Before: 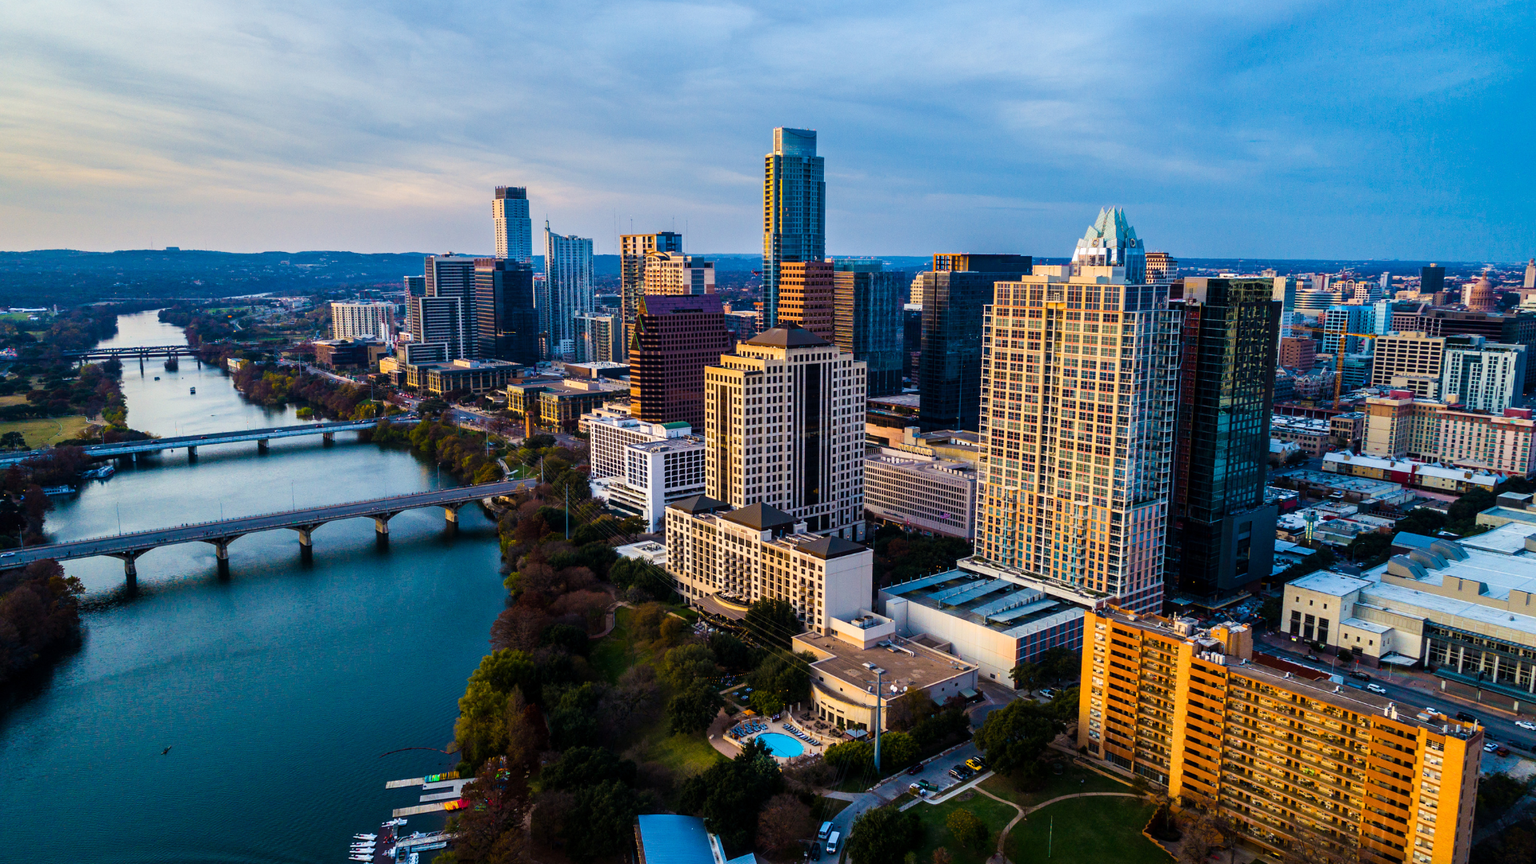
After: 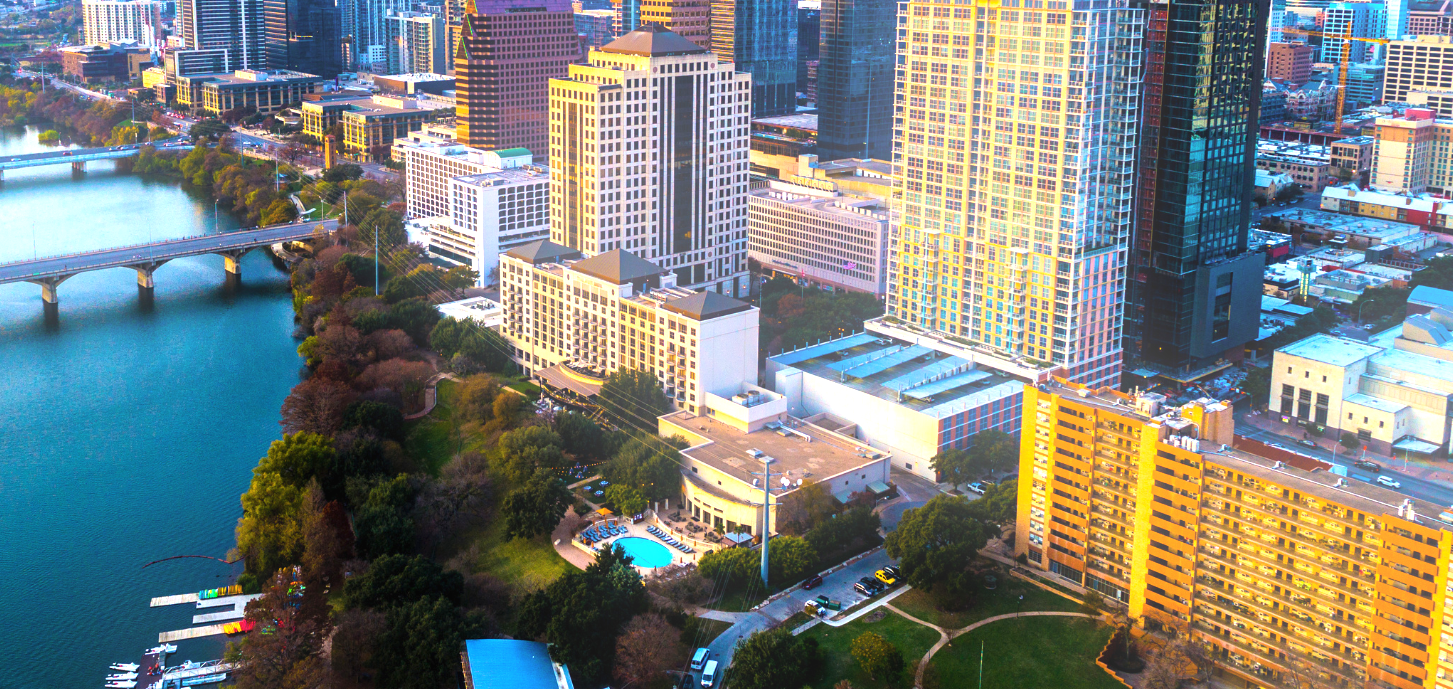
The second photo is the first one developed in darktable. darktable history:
crop and rotate: left 17.299%, top 35.115%, right 7.015%, bottom 1.024%
exposure: black level correction 0, exposure 1.1 EV, compensate exposure bias true, compensate highlight preservation false
bloom: on, module defaults
